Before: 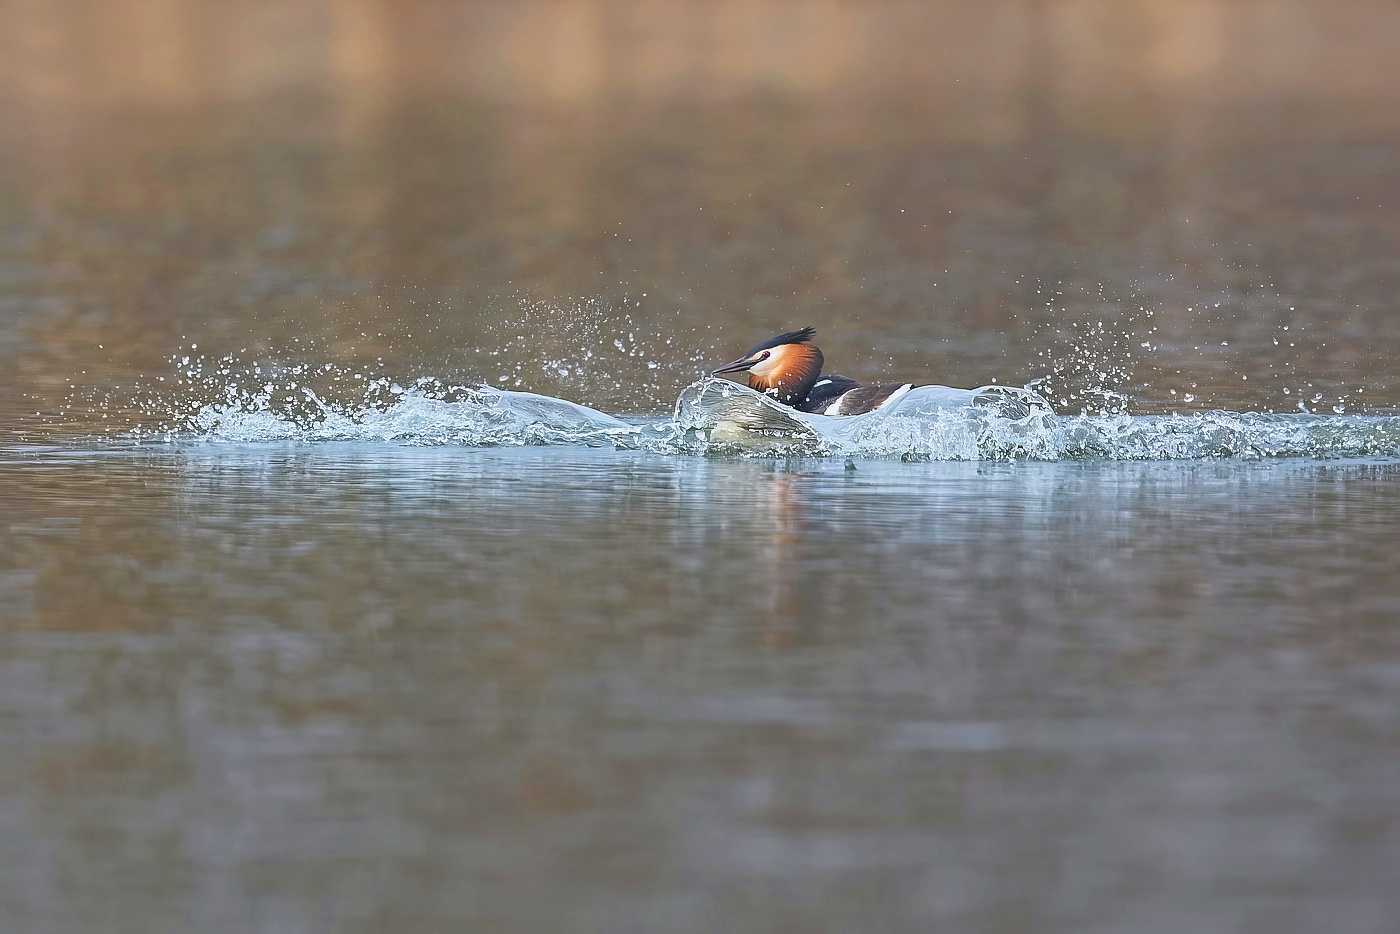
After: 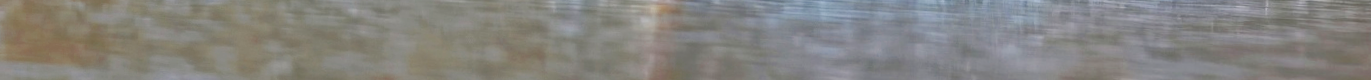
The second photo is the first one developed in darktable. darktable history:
crop and rotate: top 59.084%, bottom 30.916%
contrast brightness saturation: contrast 0.2, brightness 0.16, saturation 0.22
color zones: curves: ch0 [(0, 0.5) (0.125, 0.4) (0.25, 0.5) (0.375, 0.4) (0.5, 0.4) (0.625, 0.35) (0.75, 0.35) (0.875, 0.5)]; ch1 [(0, 0.35) (0.125, 0.45) (0.25, 0.35) (0.375, 0.35) (0.5, 0.35) (0.625, 0.35) (0.75, 0.45) (0.875, 0.35)]; ch2 [(0, 0.6) (0.125, 0.5) (0.25, 0.5) (0.375, 0.6) (0.5, 0.6) (0.625, 0.5) (0.75, 0.5) (0.875, 0.5)]
exposure: black level correction 0.002, compensate highlight preservation false
color balance rgb: perceptual saturation grading › global saturation 20%, perceptual saturation grading › highlights -25%, perceptual saturation grading › shadows 50%
rotate and perspective: rotation 1.69°, lens shift (vertical) -0.023, lens shift (horizontal) -0.291, crop left 0.025, crop right 0.988, crop top 0.092, crop bottom 0.842
